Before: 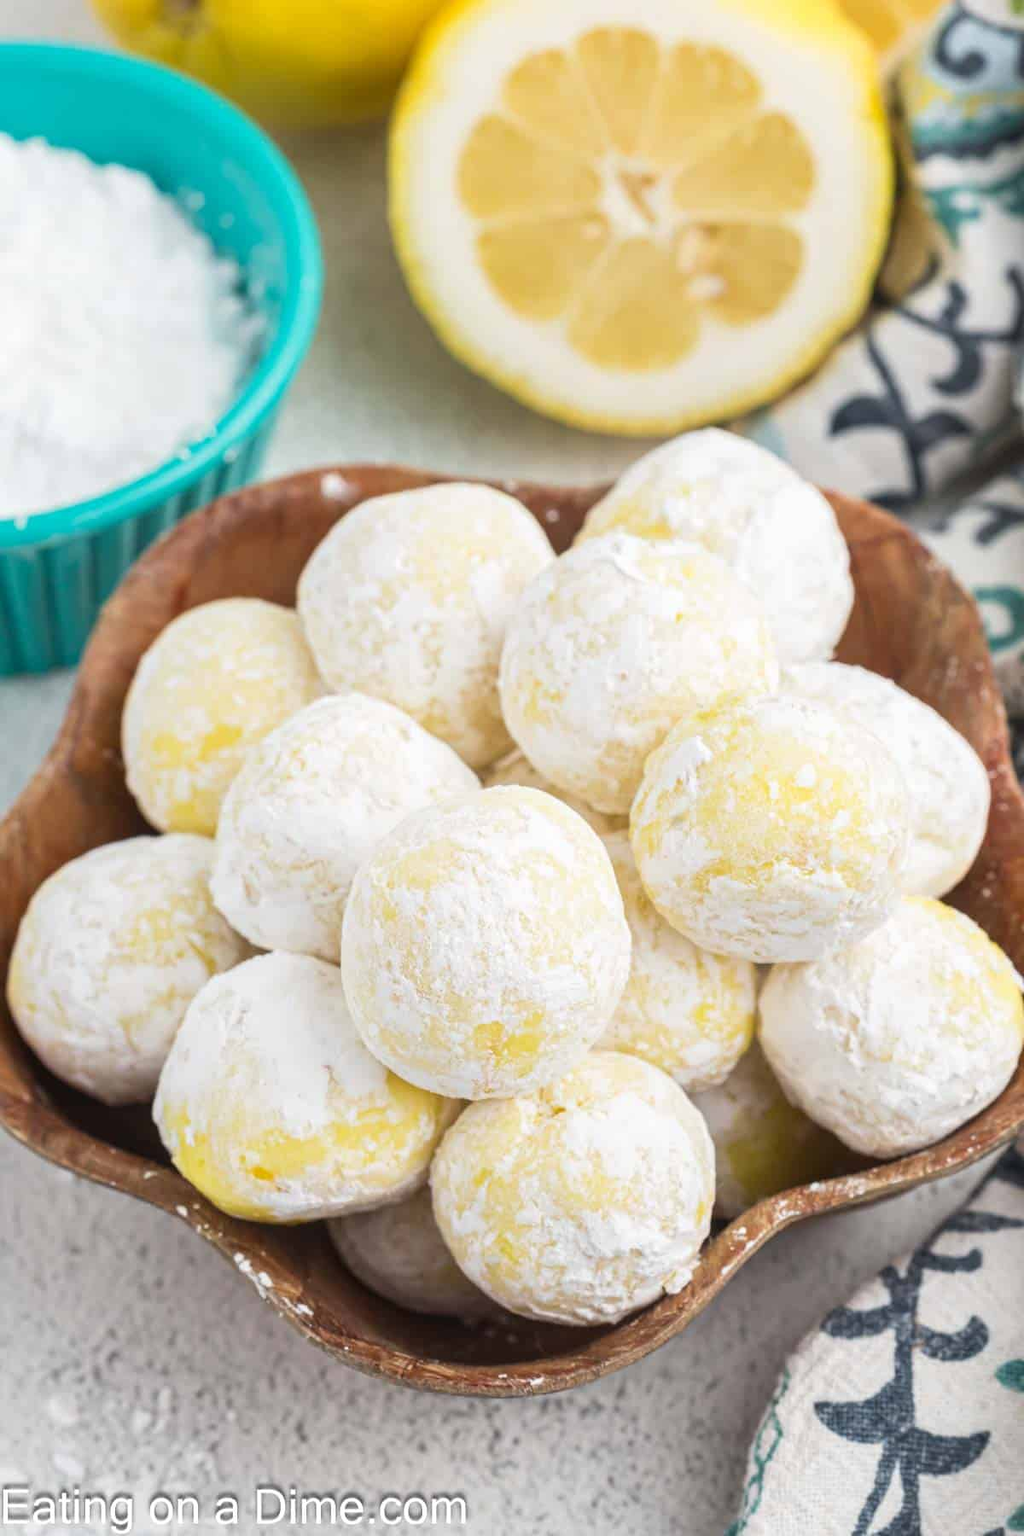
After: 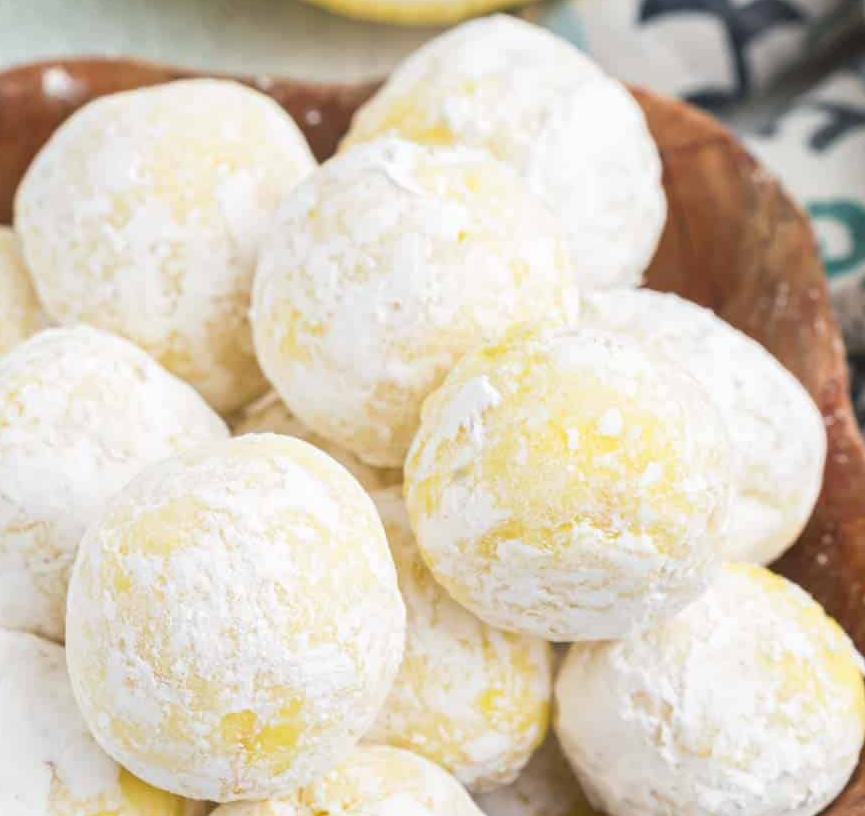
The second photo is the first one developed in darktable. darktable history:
crop and rotate: left 27.908%, top 27.075%, bottom 27.583%
